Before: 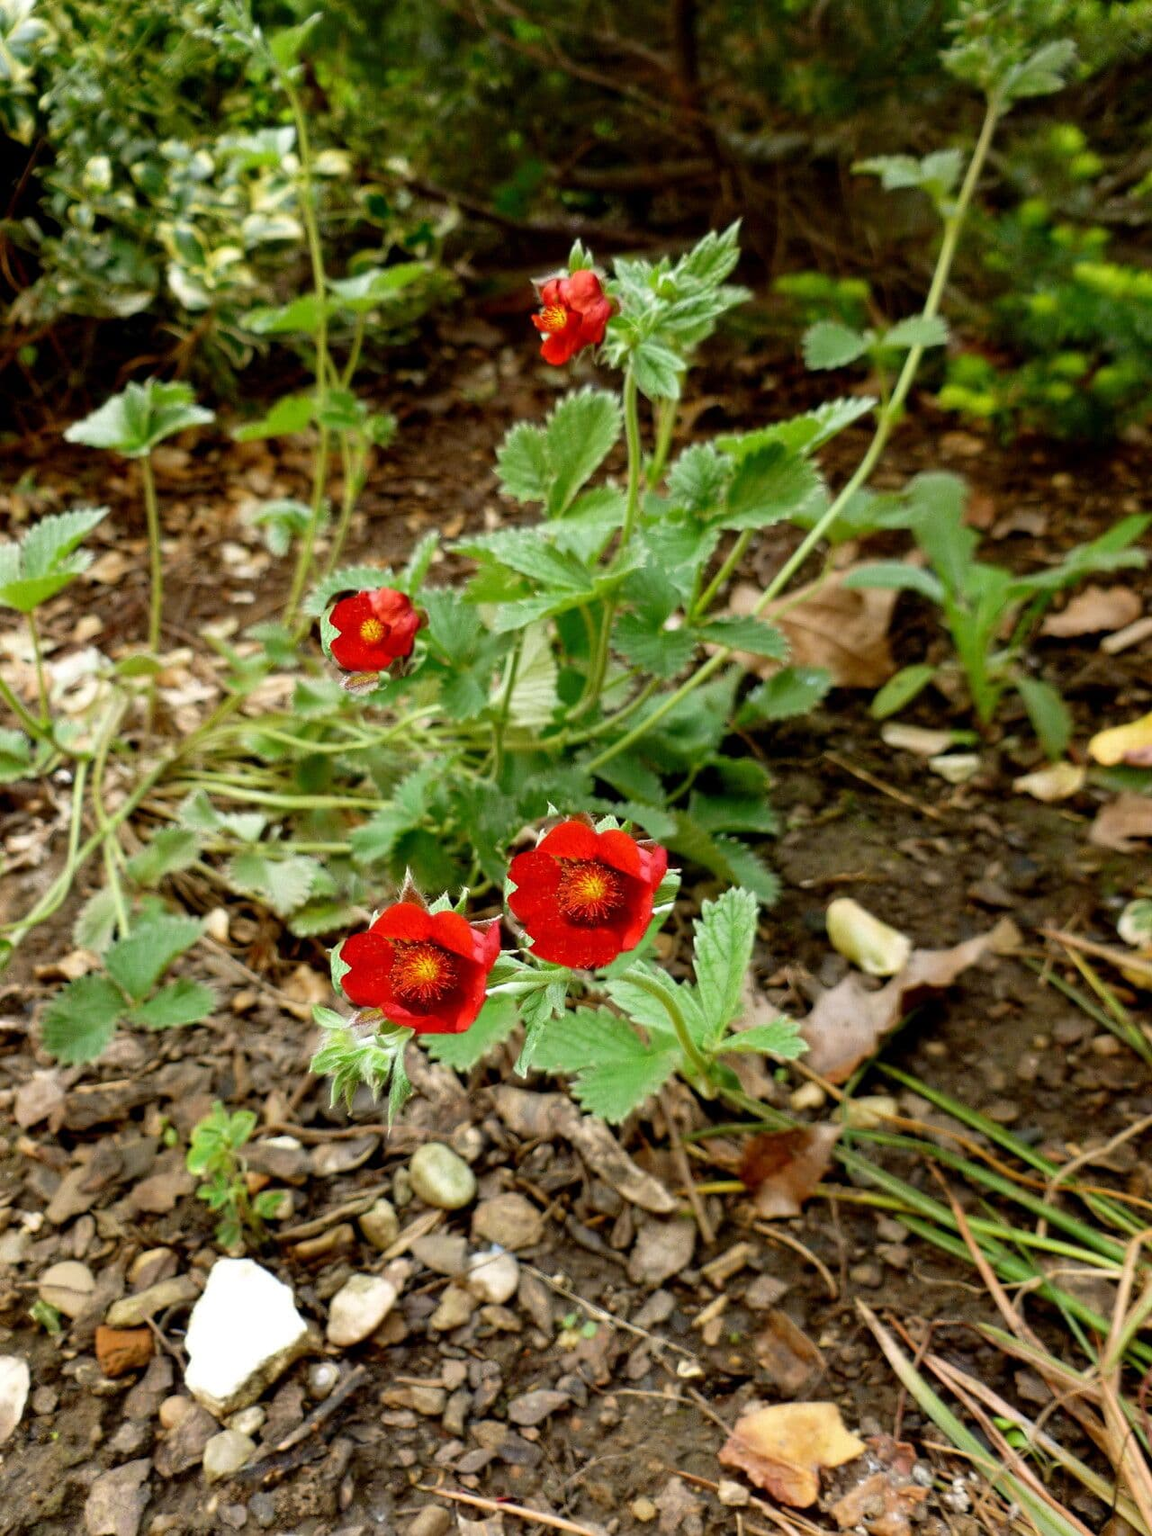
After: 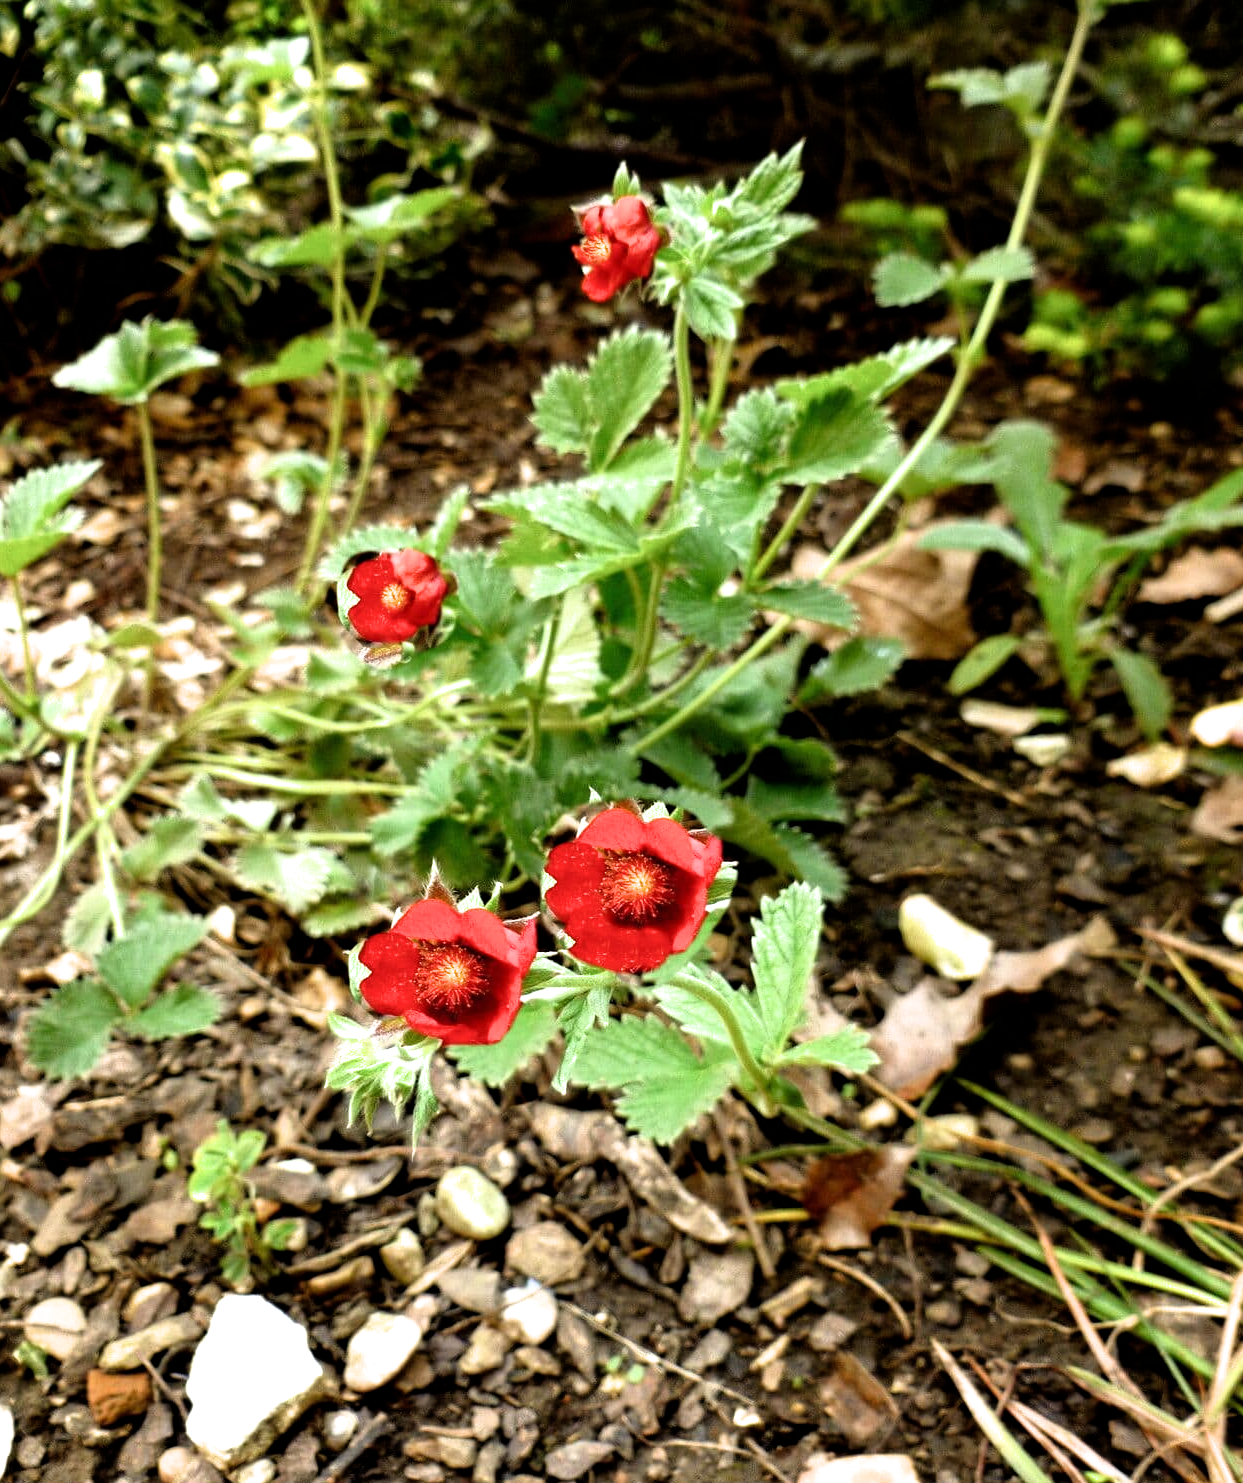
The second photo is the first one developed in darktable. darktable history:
crop: left 1.488%, top 6.141%, right 1.378%, bottom 6.941%
filmic rgb: black relative exposure -8.18 EV, white relative exposure 2.2 EV, threshold 3.01 EV, target white luminance 99.969%, hardness 7.18, latitude 75.15%, contrast 1.325, highlights saturation mix -2.28%, shadows ↔ highlights balance 30.82%, enable highlight reconstruction true
exposure: exposure 0.344 EV, compensate exposure bias true, compensate highlight preservation false
